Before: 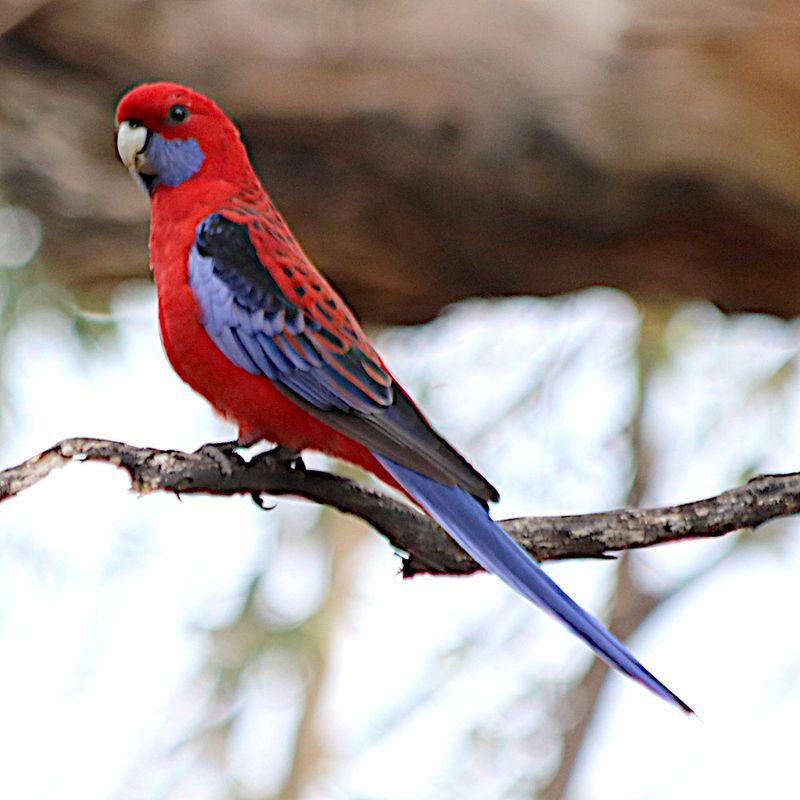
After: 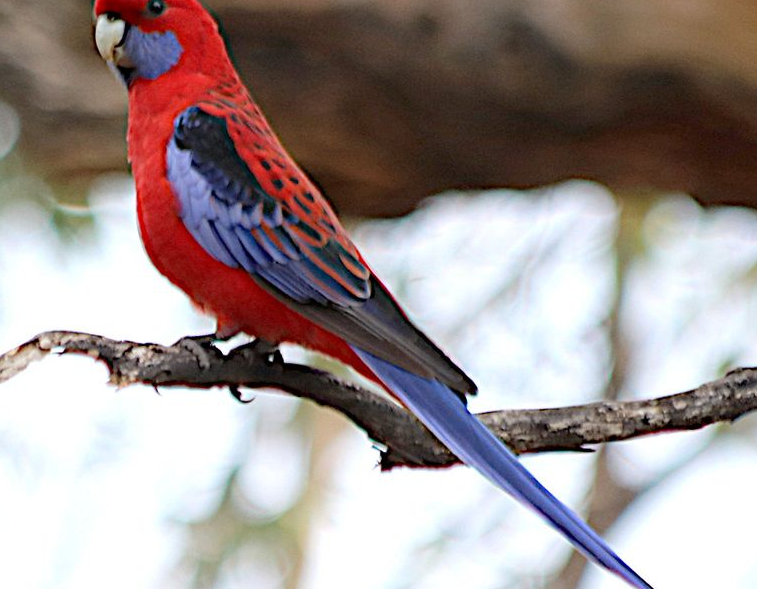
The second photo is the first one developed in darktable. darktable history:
crop and rotate: left 2.971%, top 13.56%, right 2.296%, bottom 12.794%
